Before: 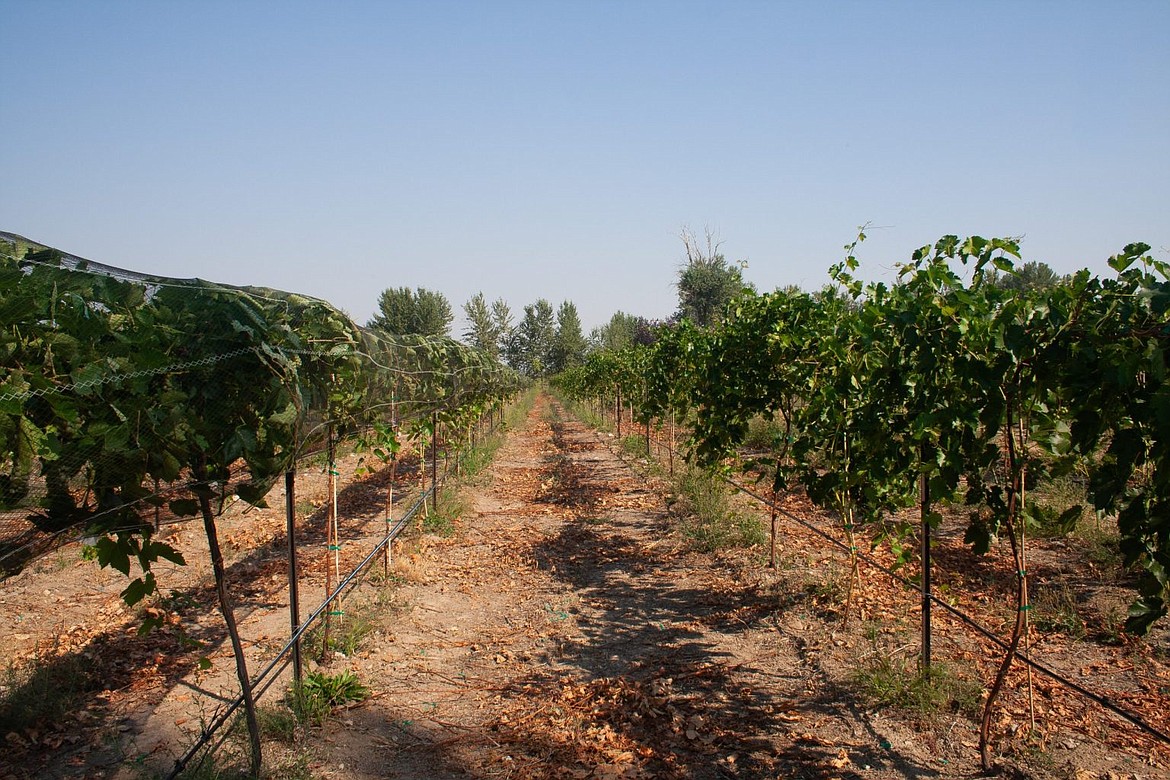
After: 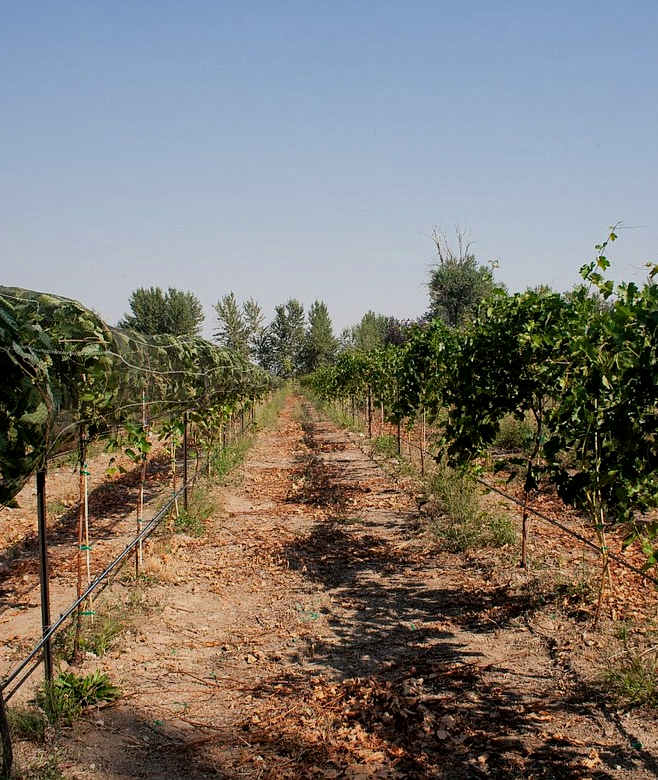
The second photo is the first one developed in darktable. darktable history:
local contrast: mode bilateral grid, contrast 21, coarseness 50, detail 139%, midtone range 0.2
filmic rgb: black relative exposure -8.16 EV, white relative exposure 3.77 EV, hardness 4.42
crop: left 21.307%, right 22.391%
haze removal: compatibility mode true, adaptive false
